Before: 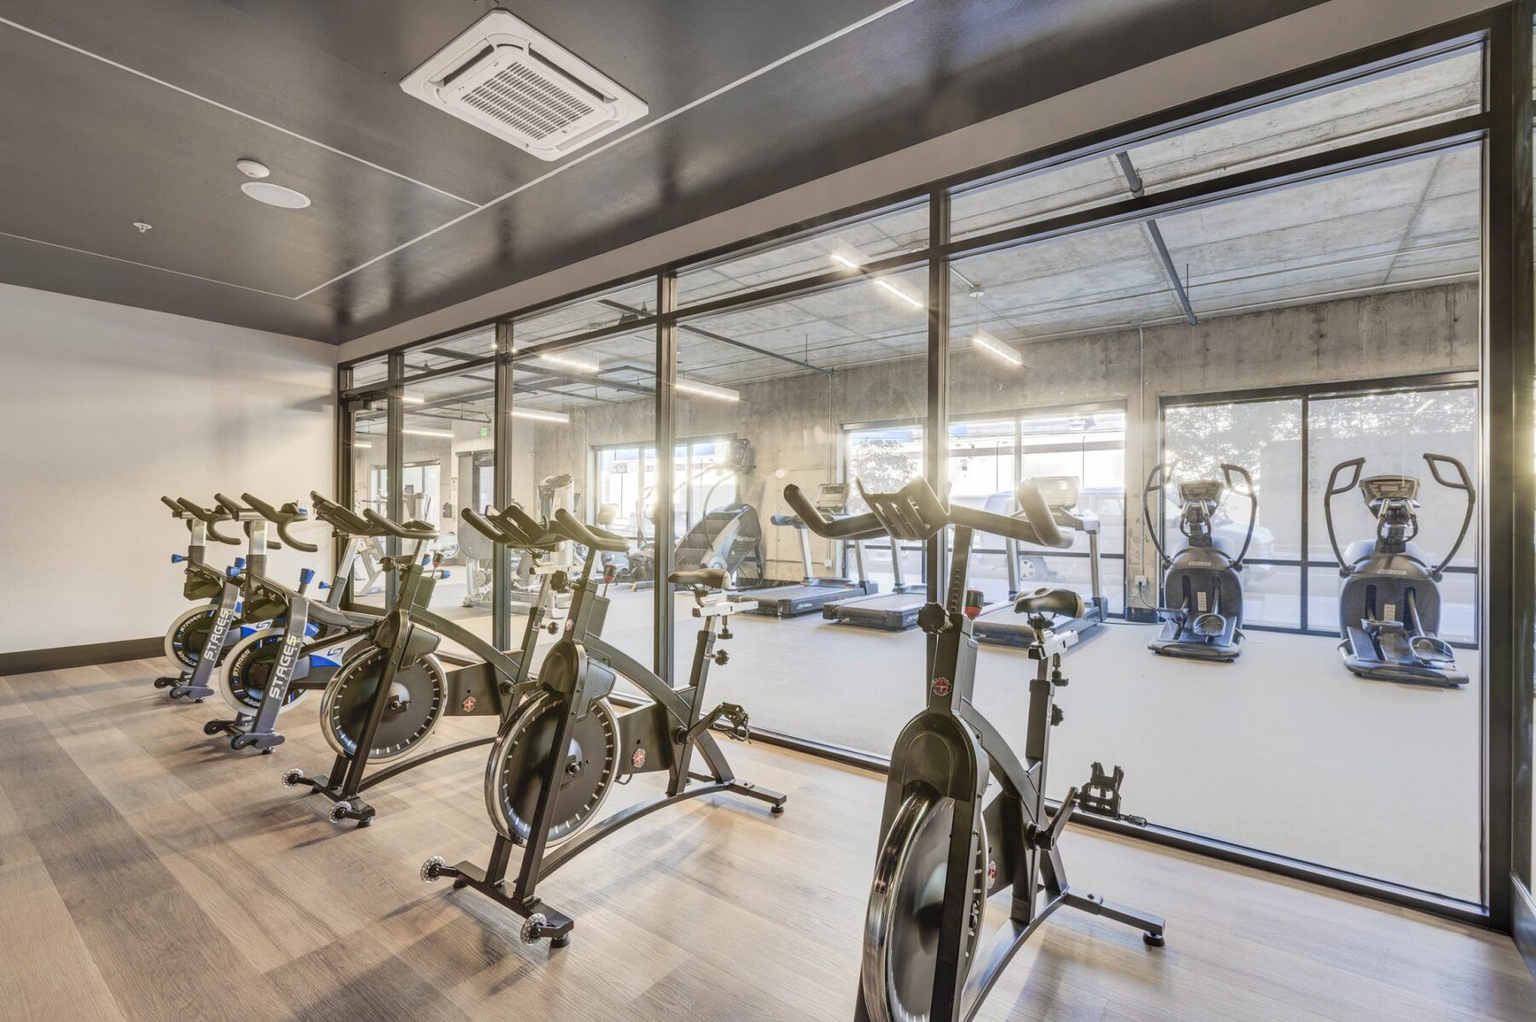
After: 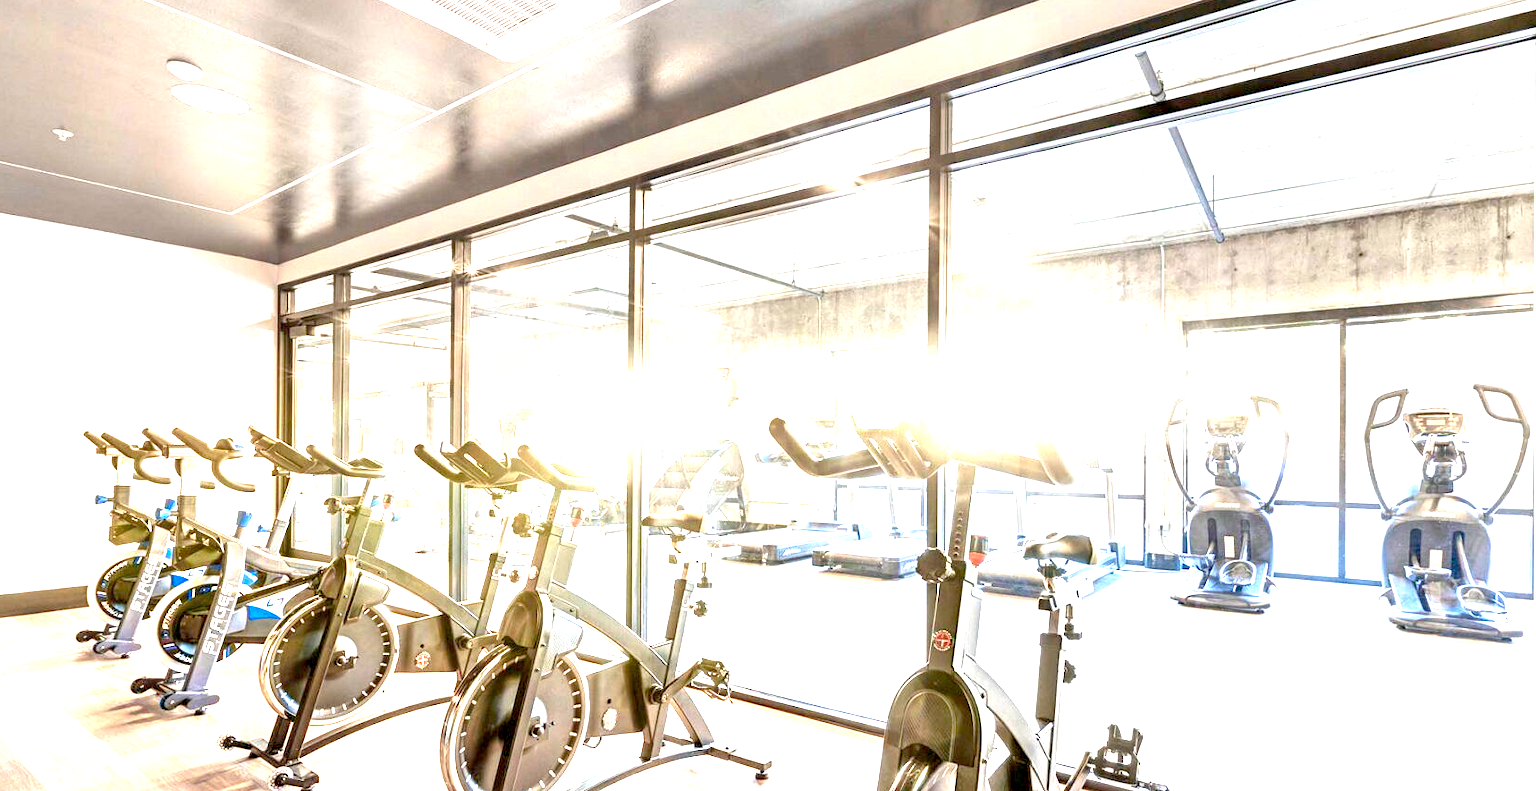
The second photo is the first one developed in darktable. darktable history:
crop: left 5.596%, top 10.314%, right 3.534%, bottom 19.395%
exposure: black level correction 0.005, exposure 2.084 EV, compensate highlight preservation false
